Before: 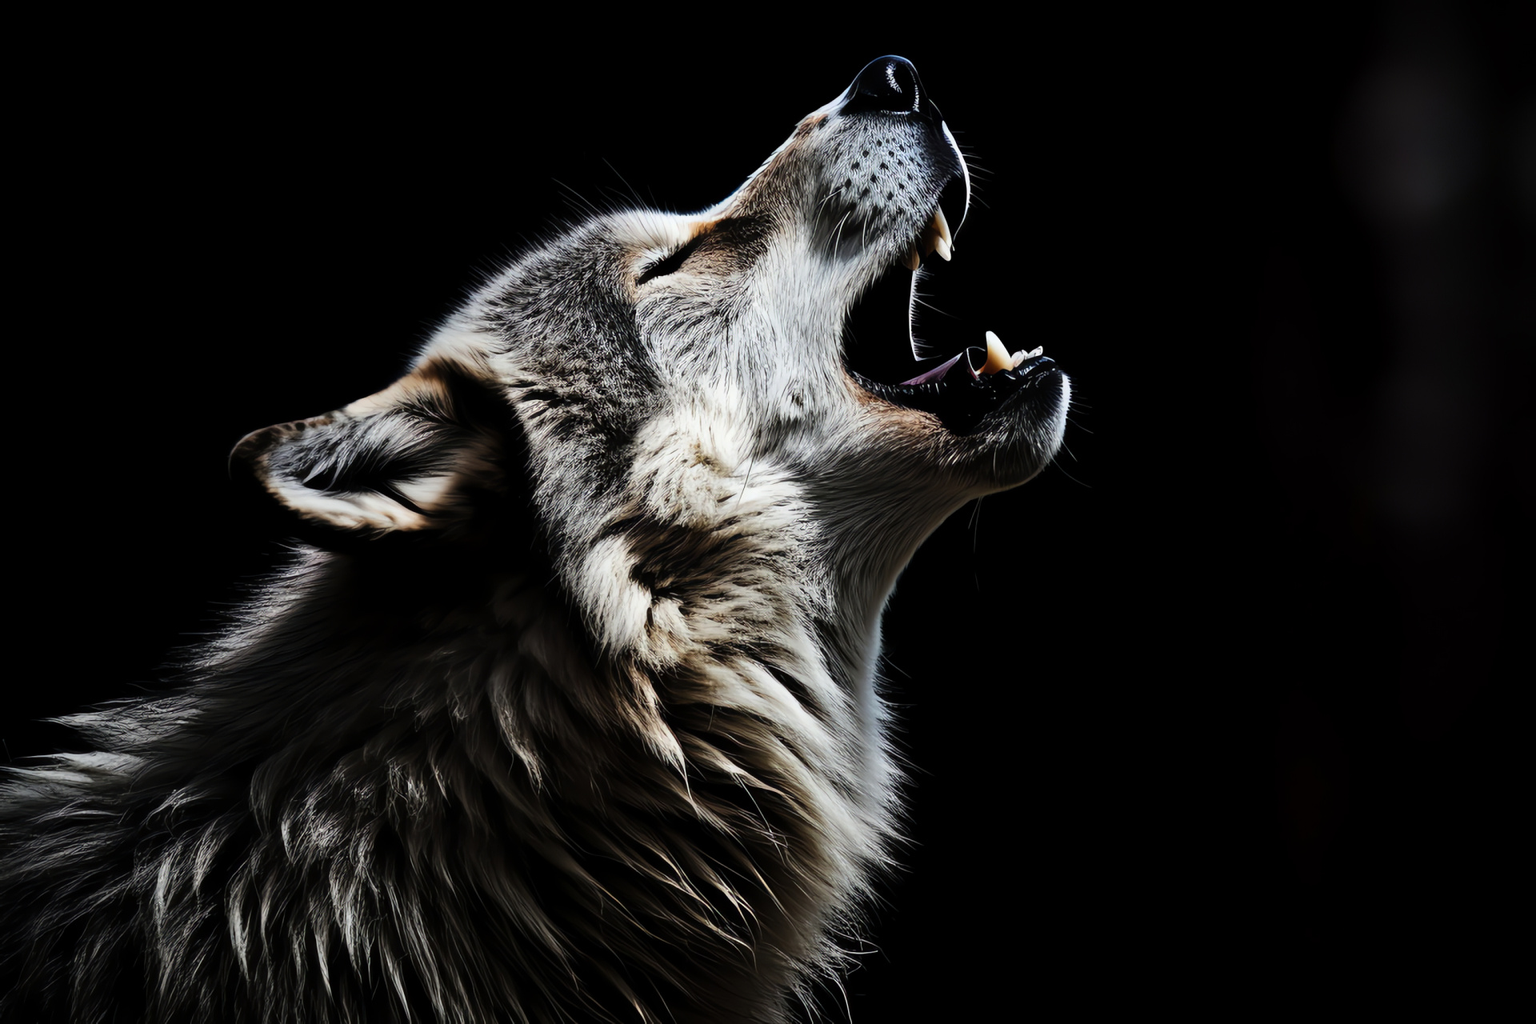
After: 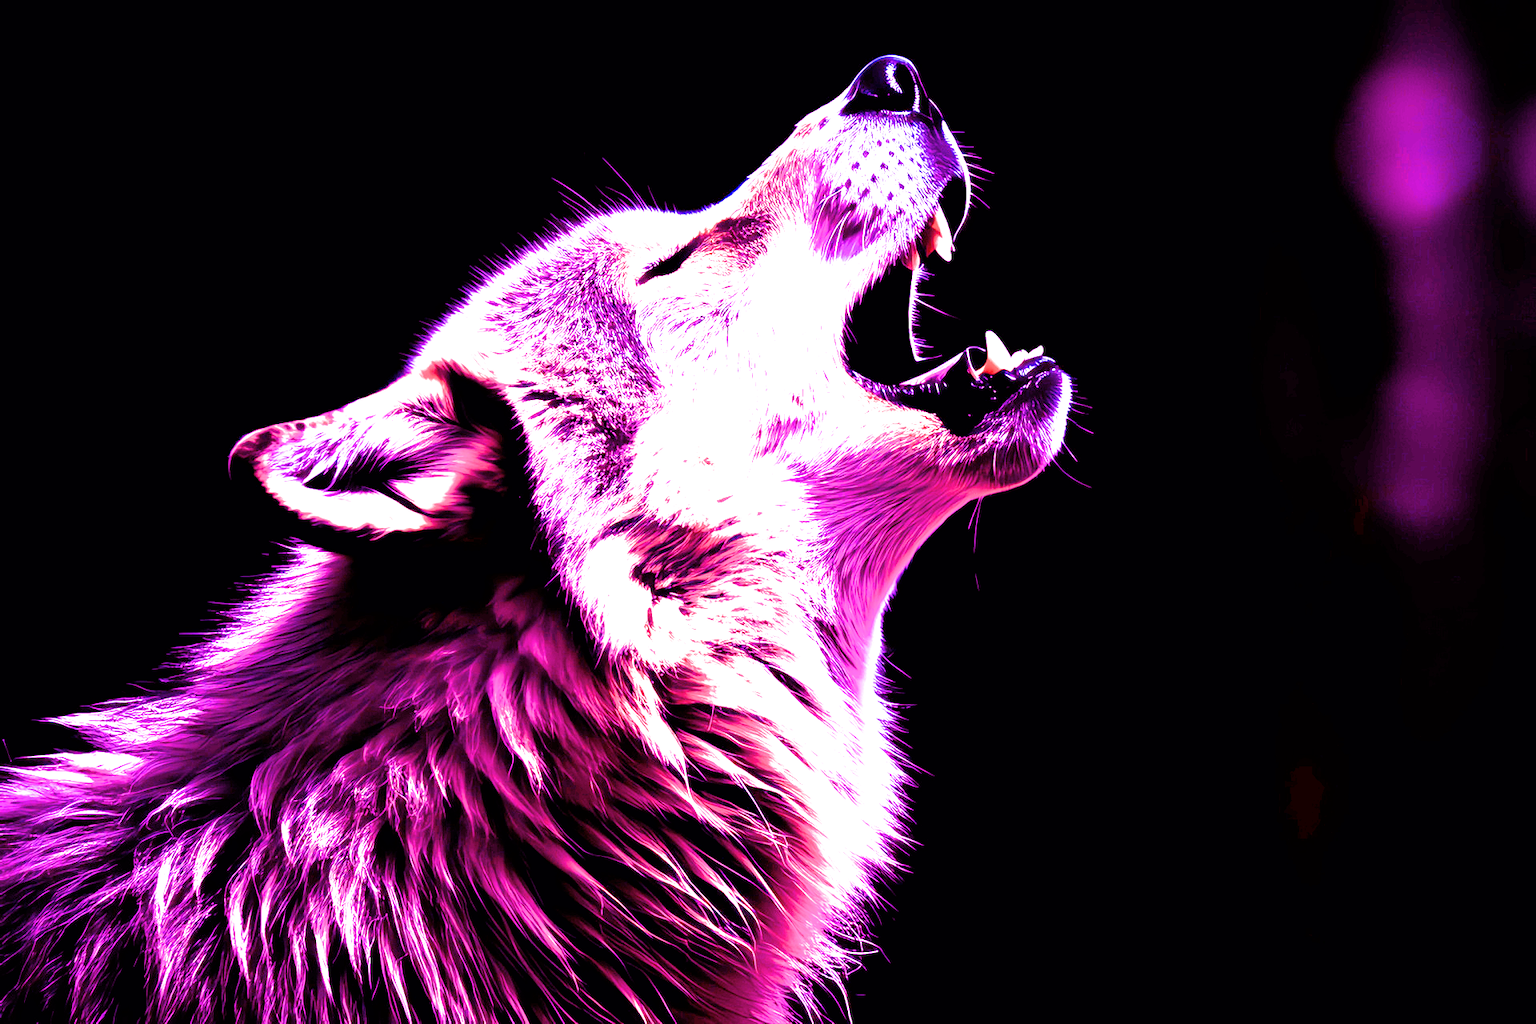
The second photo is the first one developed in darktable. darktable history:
white balance: red 8, blue 8
filmic rgb: black relative exposure -7.48 EV, white relative exposure 4.83 EV, hardness 3.4, color science v6 (2022)
